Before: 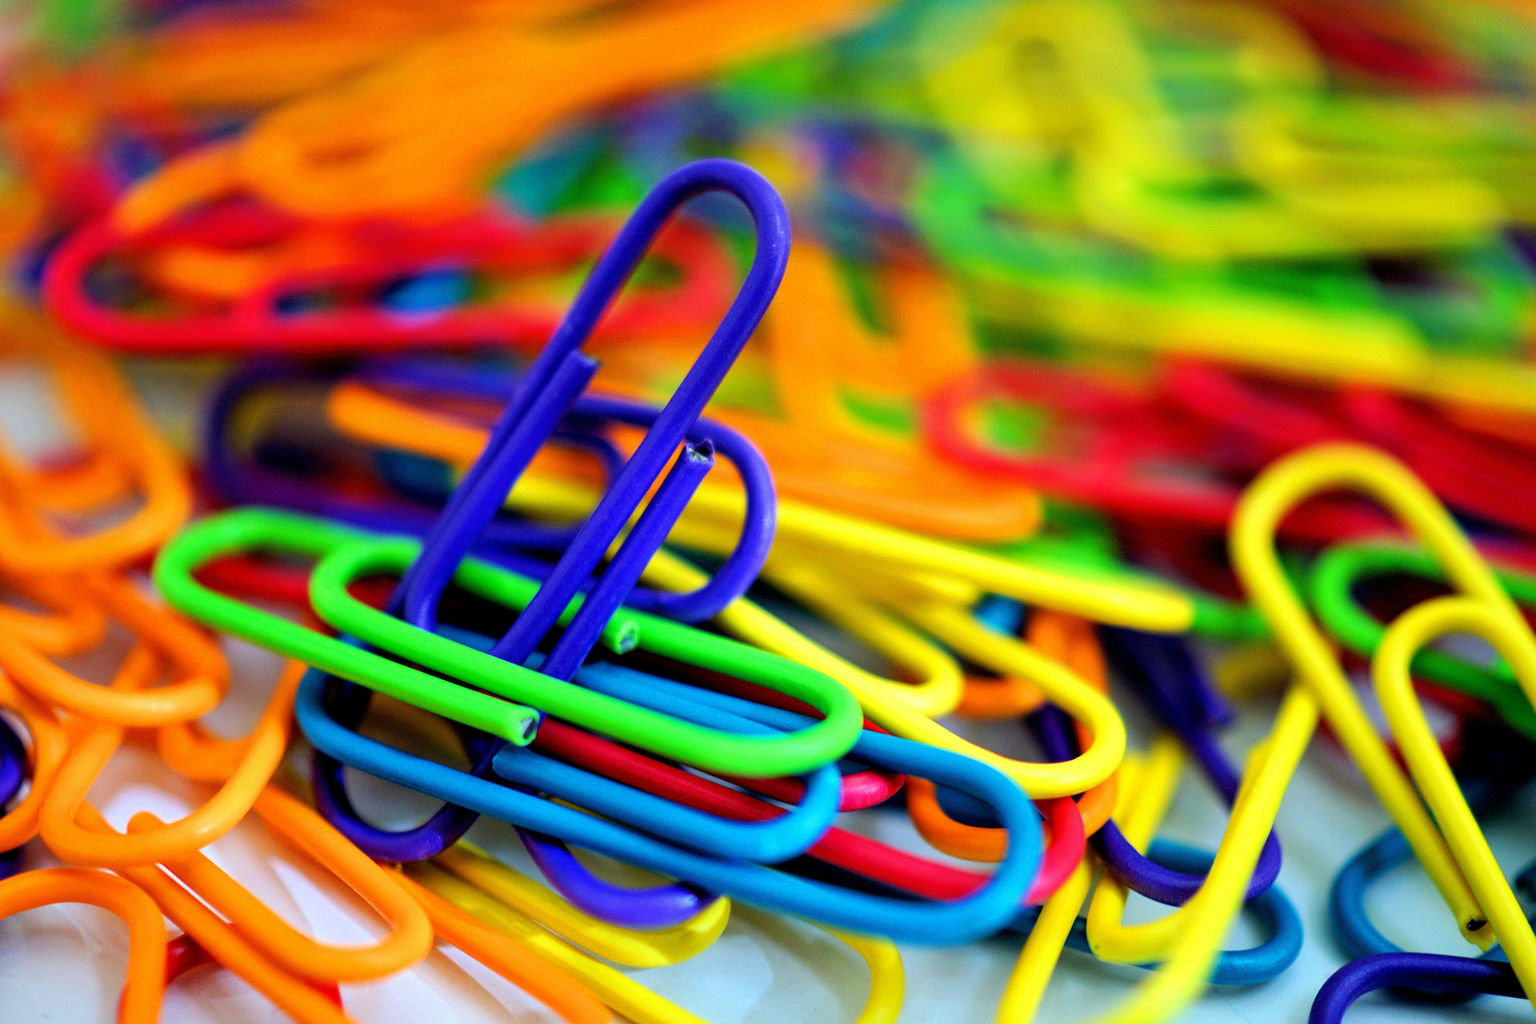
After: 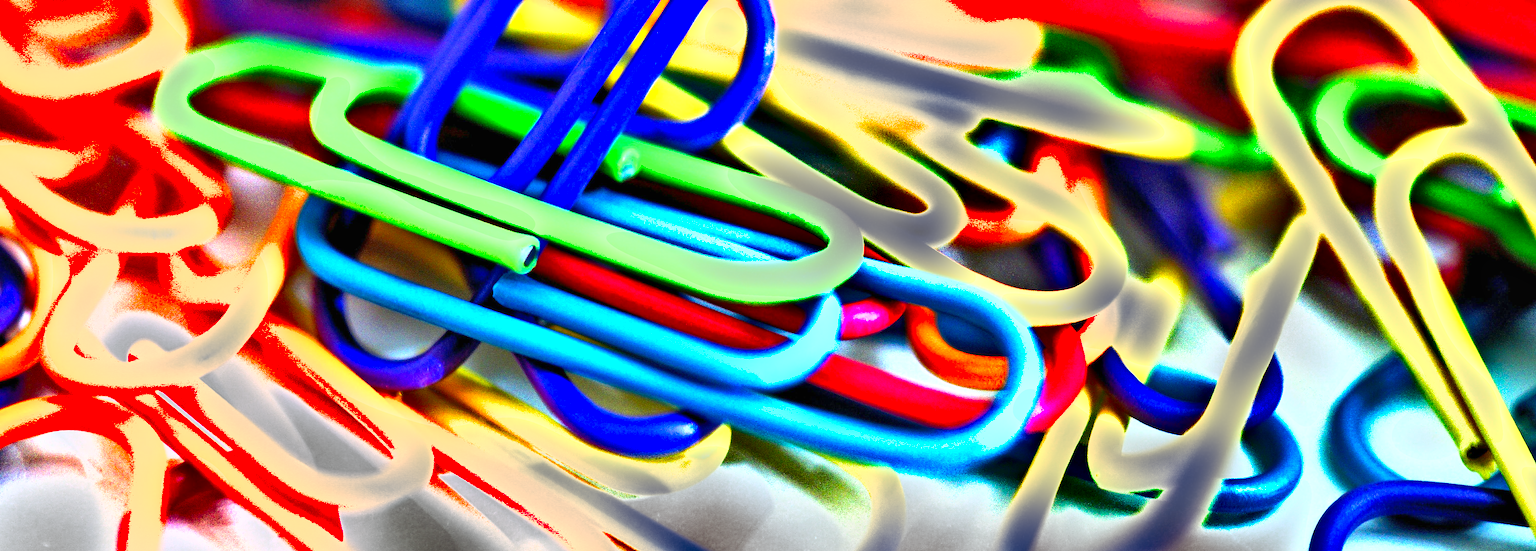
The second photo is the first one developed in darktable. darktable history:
crop and rotate: top 46.152%, right 0.026%
color correction: highlights a* -0.22, highlights b* -0.139
exposure: black level correction 0, exposure 1.903 EV, compensate highlight preservation false
shadows and highlights: shadows 80.24, white point adjustment -9.02, highlights -61.41, soften with gaussian
